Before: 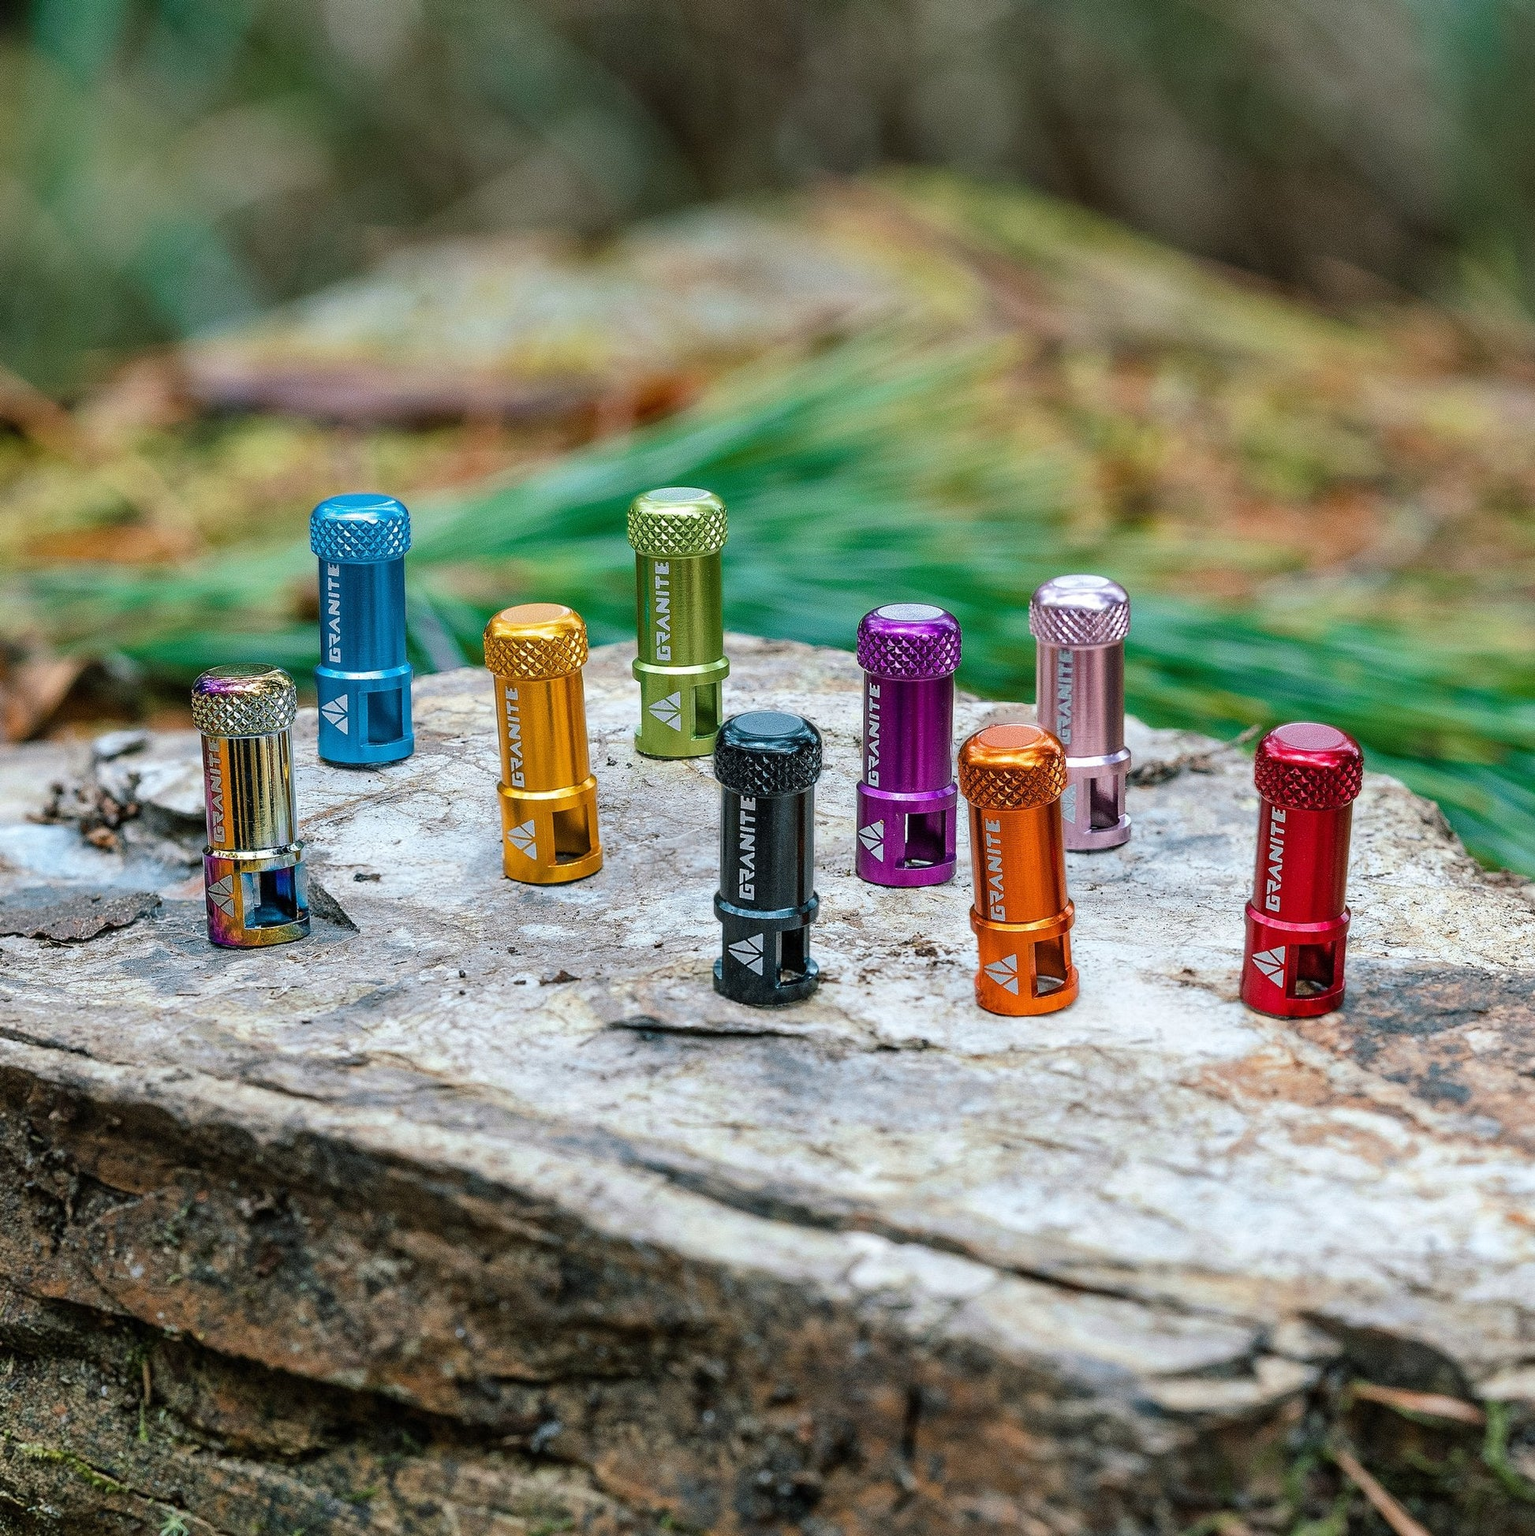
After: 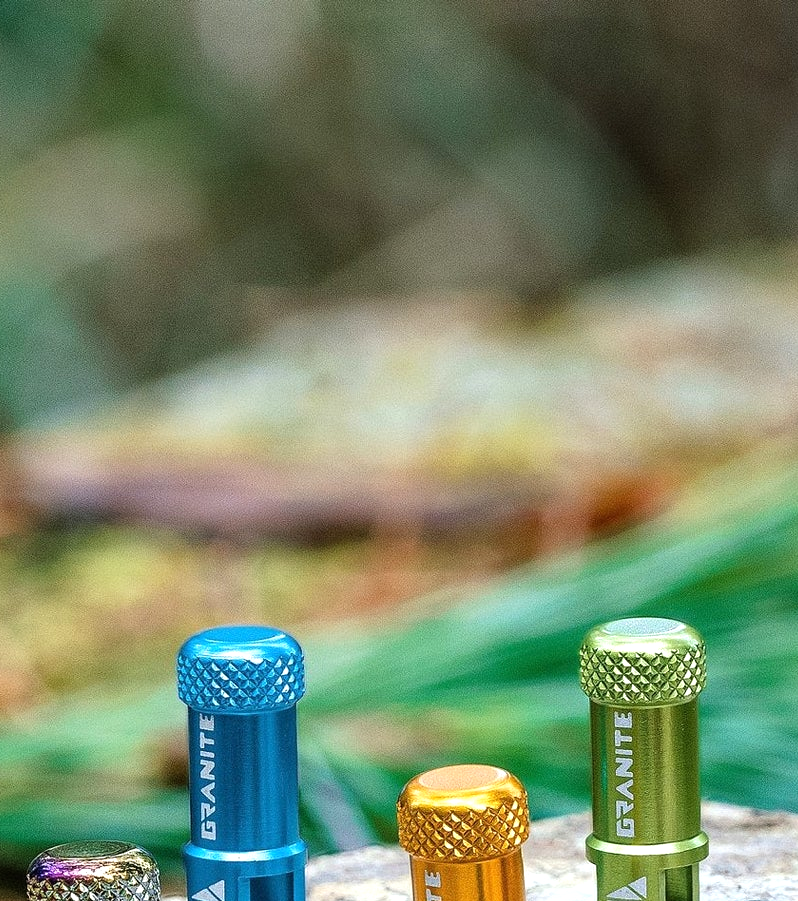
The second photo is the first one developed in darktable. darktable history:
tone equalizer: -8 EV -0.418 EV, -7 EV -0.39 EV, -6 EV -0.349 EV, -5 EV -0.222 EV, -3 EV 0.194 EV, -2 EV 0.363 EV, -1 EV 0.397 EV, +0 EV 0.387 EV
crop and rotate: left 11.117%, top 0.087%, right 47.859%, bottom 53.634%
